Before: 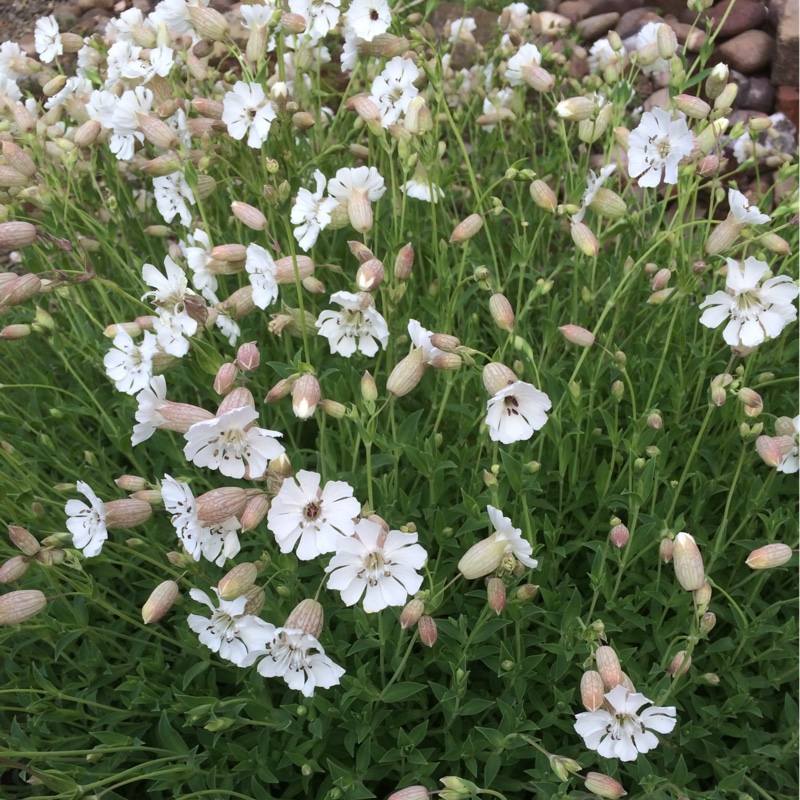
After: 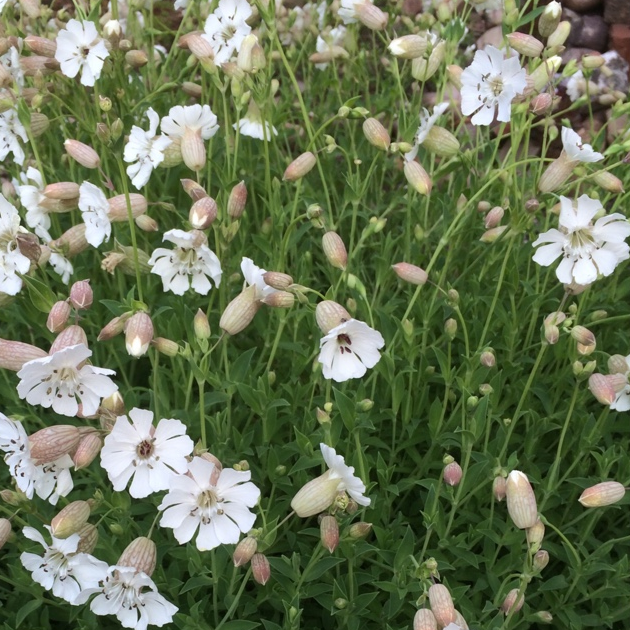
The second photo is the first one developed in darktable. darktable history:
crop and rotate: left 20.887%, top 7.806%, right 0.339%, bottom 13.419%
